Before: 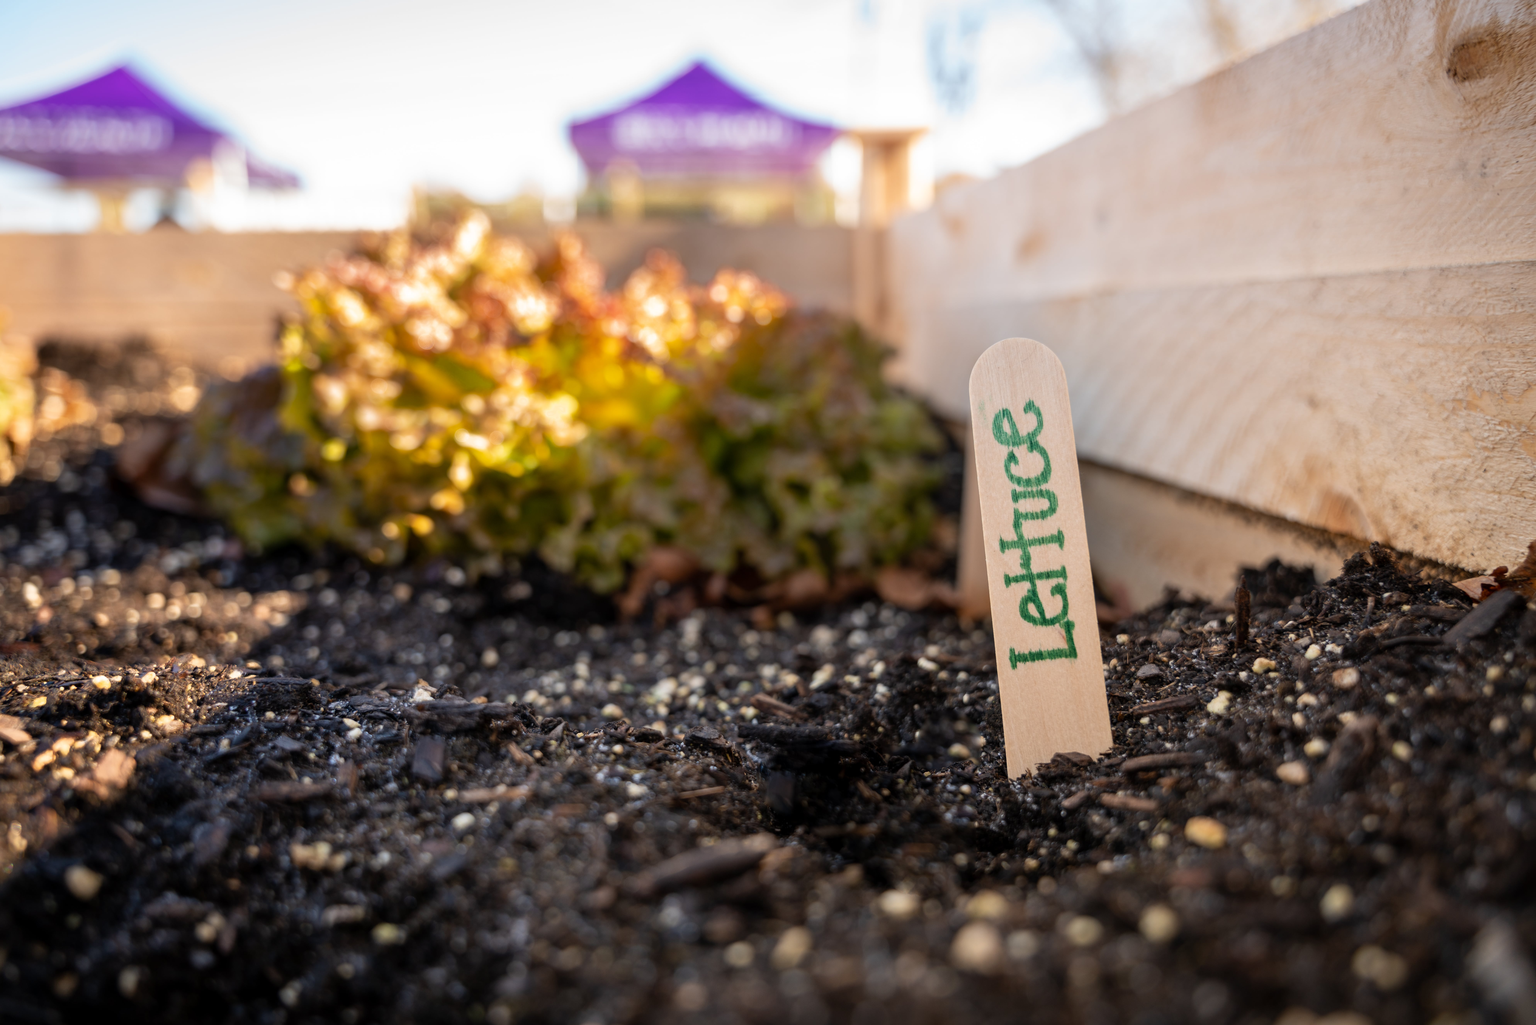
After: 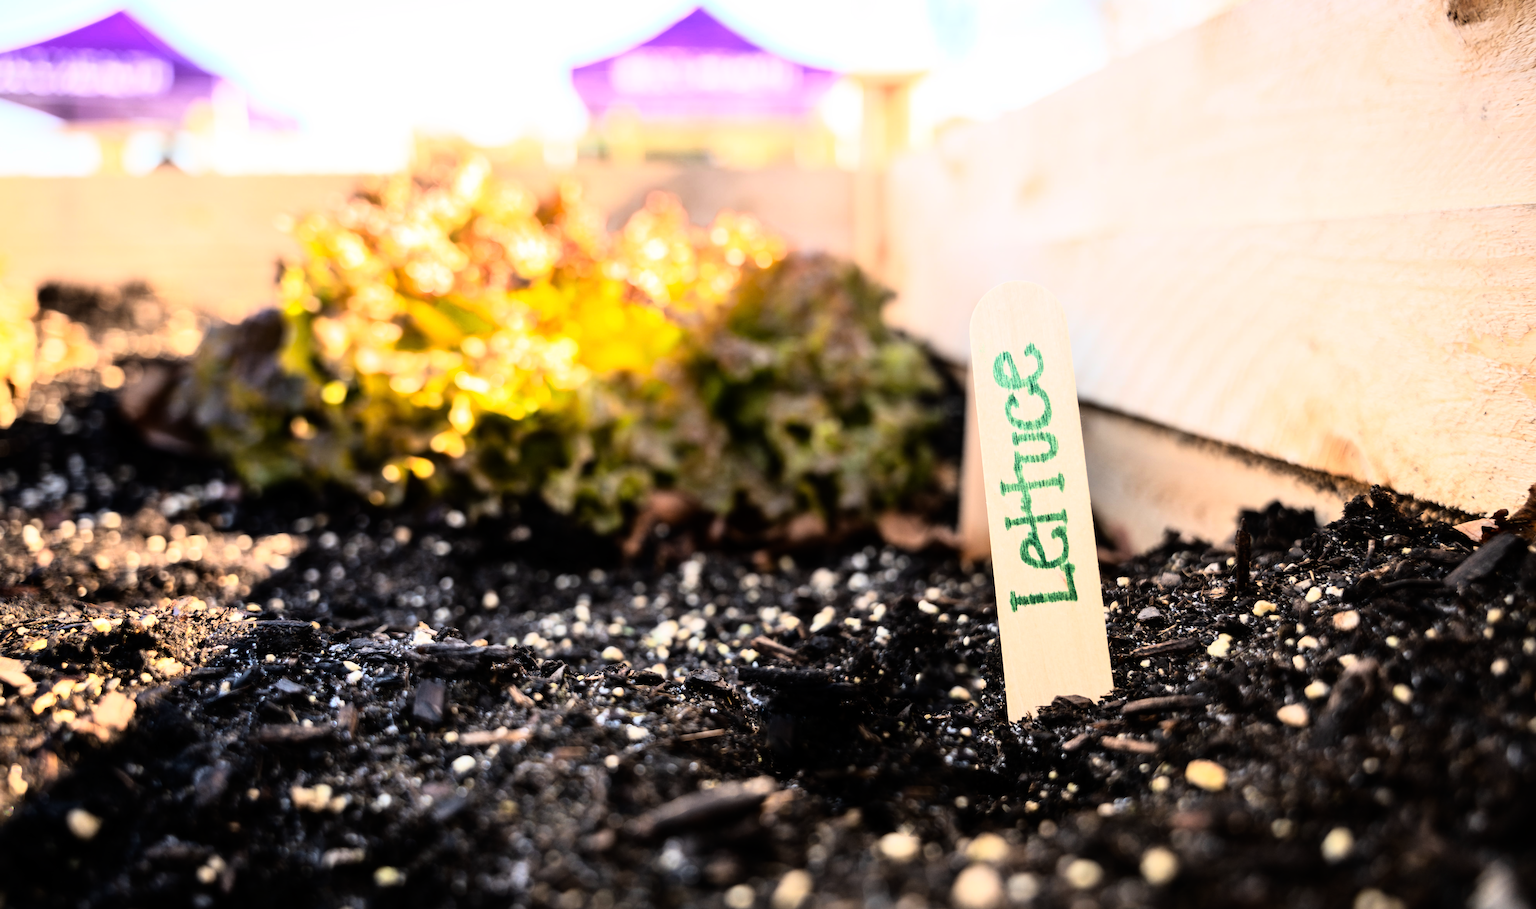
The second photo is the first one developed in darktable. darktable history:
crop and rotate: top 5.609%, bottom 5.609%
rgb curve: curves: ch0 [(0, 0) (0.21, 0.15) (0.24, 0.21) (0.5, 0.75) (0.75, 0.96) (0.89, 0.99) (1, 1)]; ch1 [(0, 0.02) (0.21, 0.13) (0.25, 0.2) (0.5, 0.67) (0.75, 0.9) (0.89, 0.97) (1, 1)]; ch2 [(0, 0.02) (0.21, 0.13) (0.25, 0.2) (0.5, 0.67) (0.75, 0.9) (0.89, 0.97) (1, 1)], compensate middle gray true
